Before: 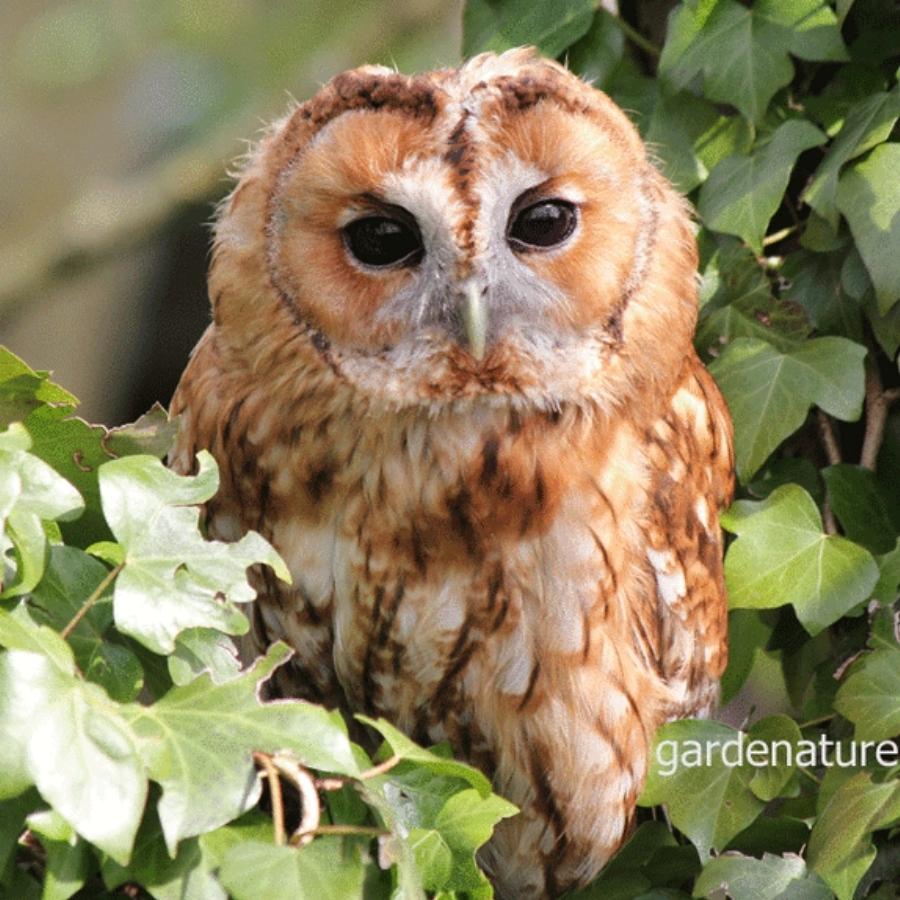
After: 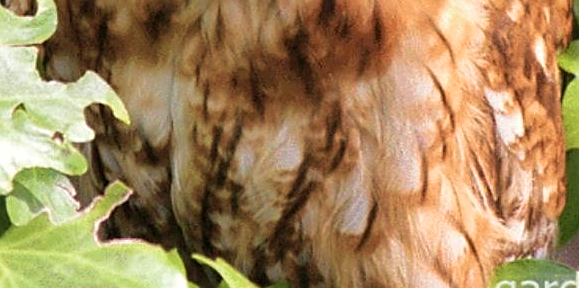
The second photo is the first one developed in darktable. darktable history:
velvia: strength 45%
crop: left 18.091%, top 51.13%, right 17.525%, bottom 16.85%
exposure: black level correction 0.001, compensate highlight preservation false
sharpen: on, module defaults
